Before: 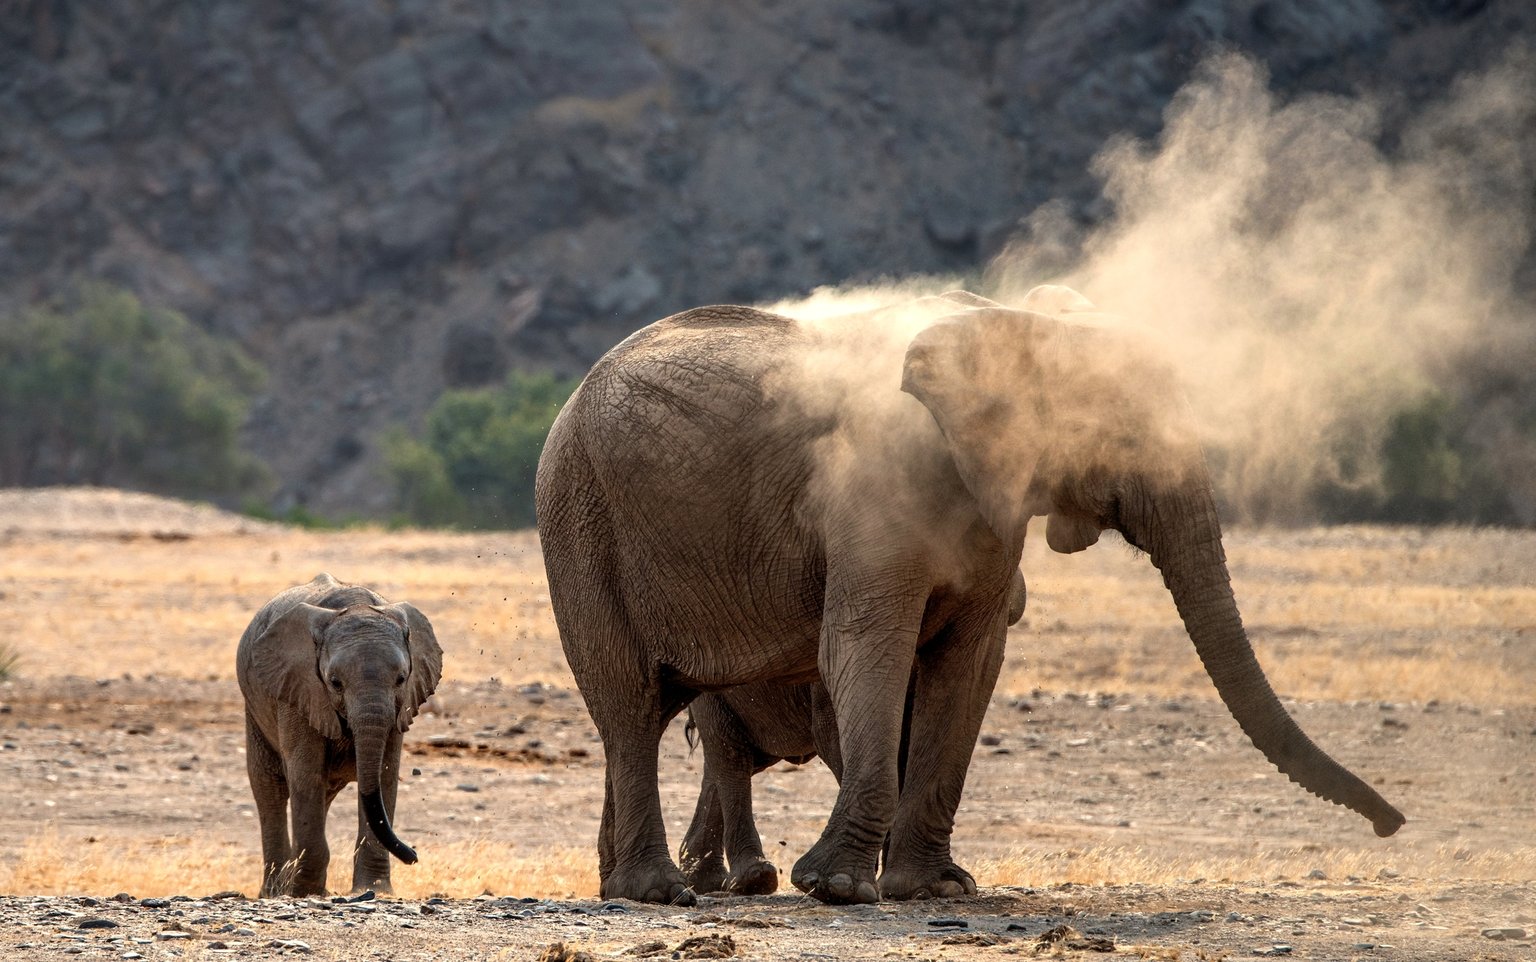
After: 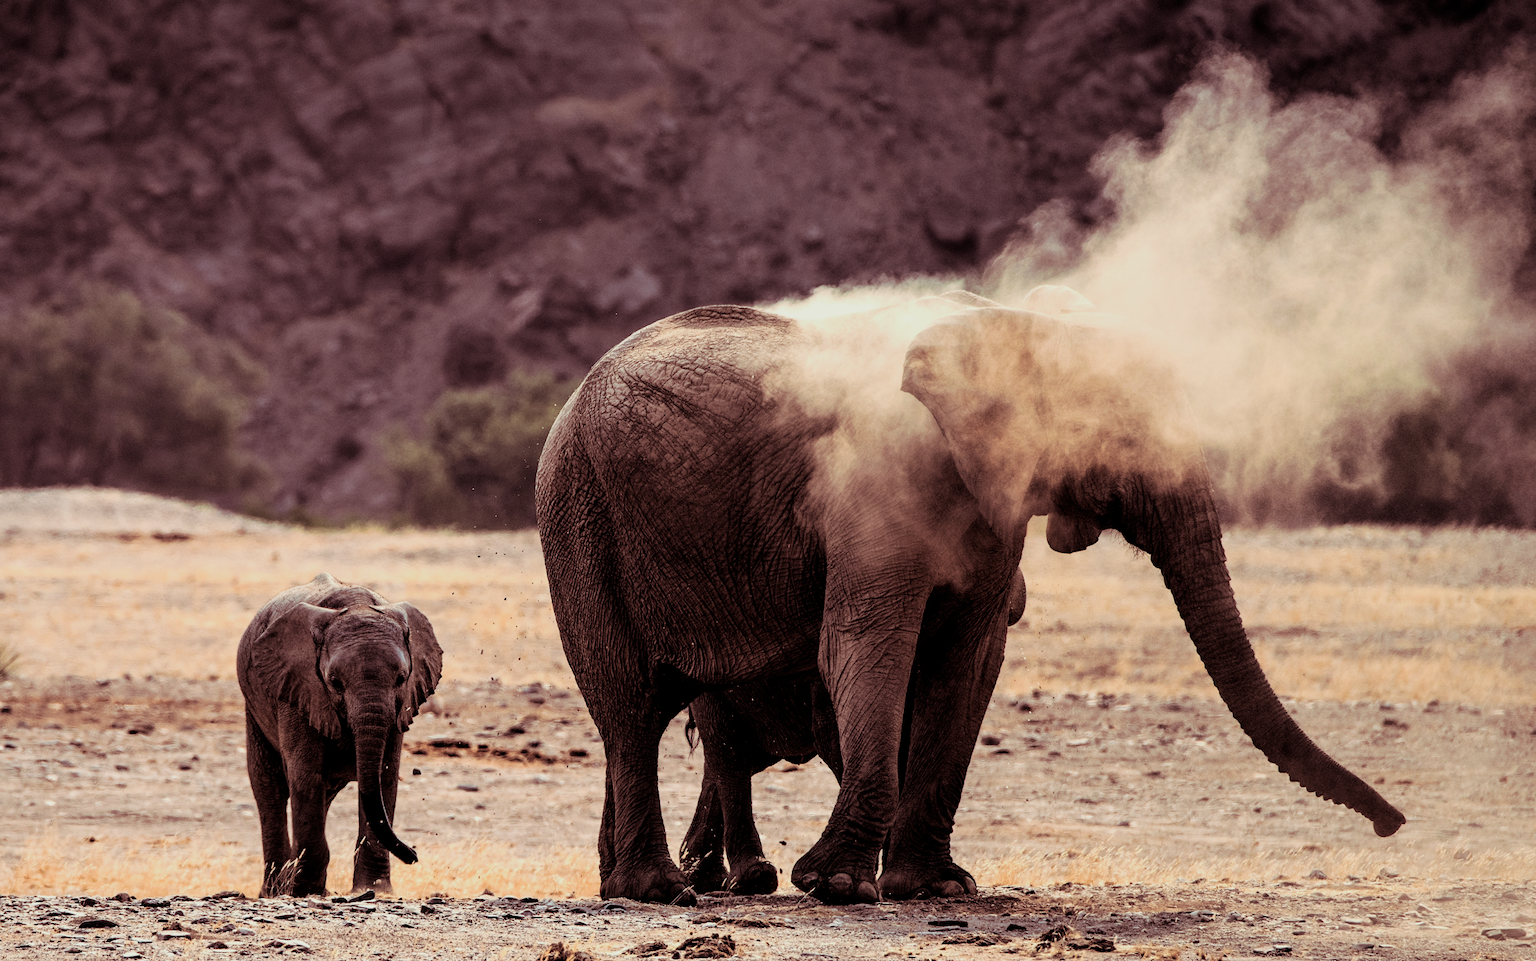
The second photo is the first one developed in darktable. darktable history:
filmic rgb: black relative exposure -5 EV, hardness 2.88, contrast 1.3, highlights saturation mix -30%
split-toning: on, module defaults
